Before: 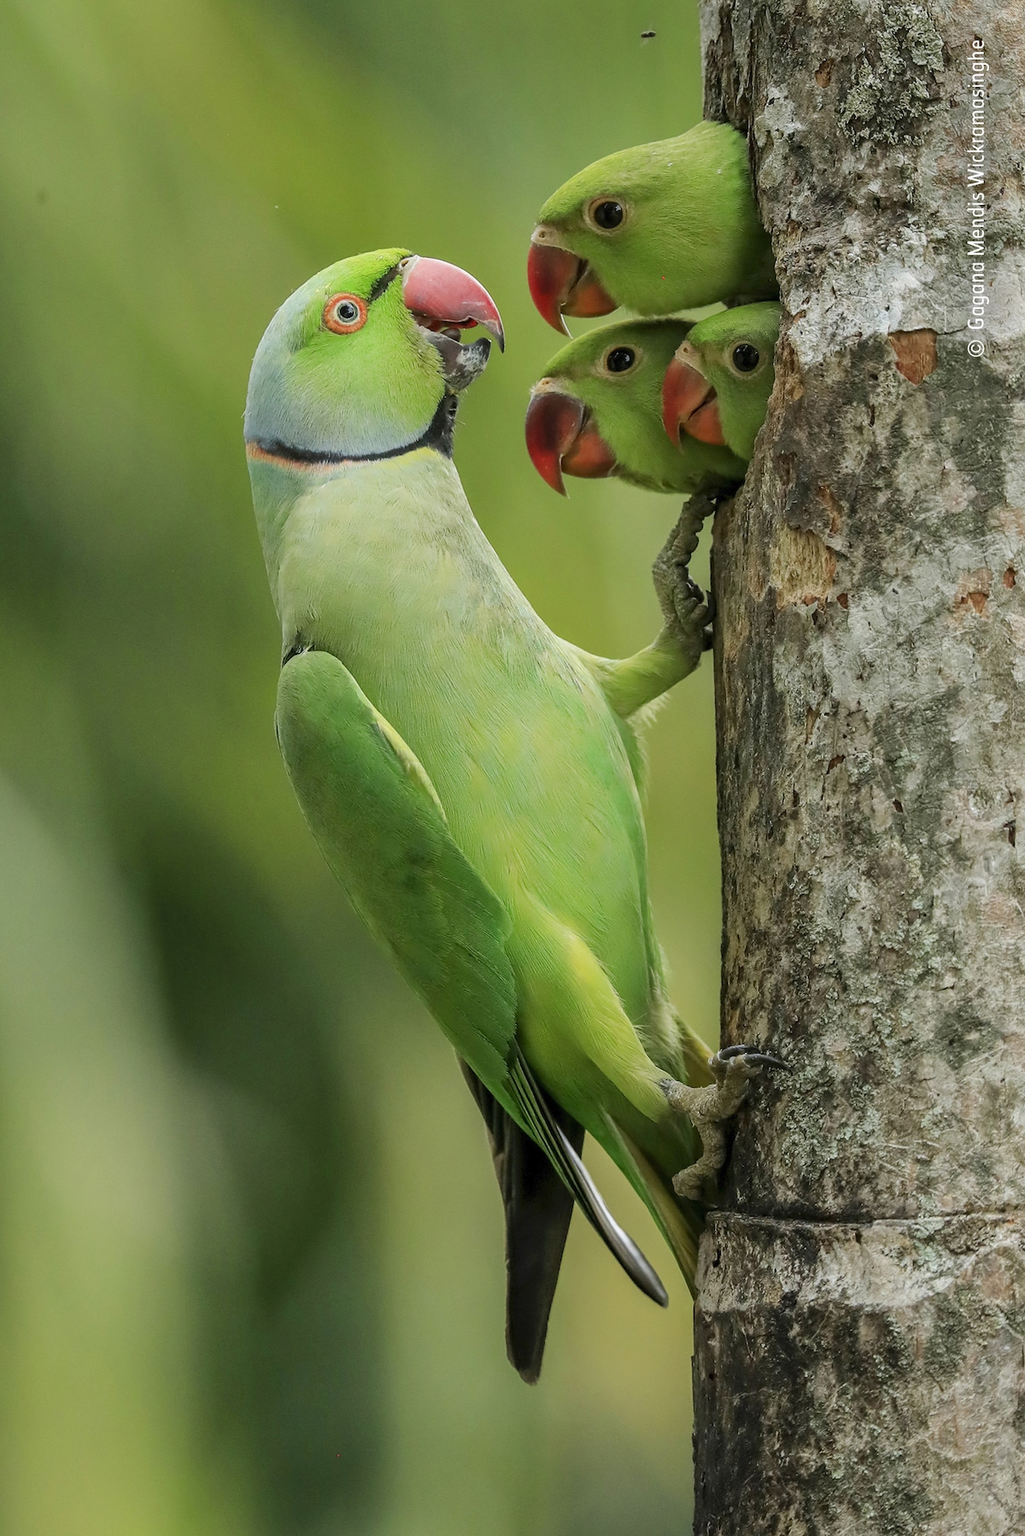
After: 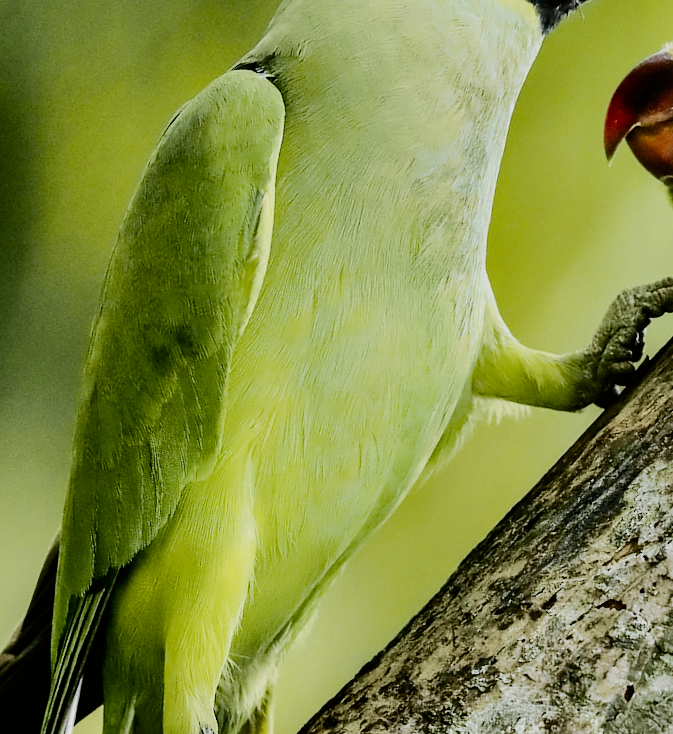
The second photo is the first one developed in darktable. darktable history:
shadows and highlights: radius 107.54, shadows 41.22, highlights -72.04, low approximation 0.01, soften with gaussian
crop and rotate: angle -44.74°, top 16.297%, right 0.884%, bottom 11.641%
color balance rgb: perceptual saturation grading › global saturation 30.077%
tone curve: curves: ch0 [(0, 0) (0.131, 0.135) (0.288, 0.372) (0.451, 0.608) (0.612, 0.739) (0.736, 0.832) (1, 1)]; ch1 [(0, 0) (0.392, 0.398) (0.487, 0.471) (0.496, 0.493) (0.519, 0.531) (0.557, 0.591) (0.581, 0.639) (0.622, 0.711) (1, 1)]; ch2 [(0, 0) (0.388, 0.344) (0.438, 0.425) (0.476, 0.482) (0.502, 0.508) (0.524, 0.531) (0.538, 0.58) (0.58, 0.621) (0.613, 0.679) (0.655, 0.738) (1, 1)], color space Lab, independent channels, preserve colors none
filmic rgb: black relative exposure -5.07 EV, white relative exposure 3.98 EV, hardness 2.88, contrast 1.298, highlights saturation mix -31.14%, preserve chrominance no, color science v5 (2021)
